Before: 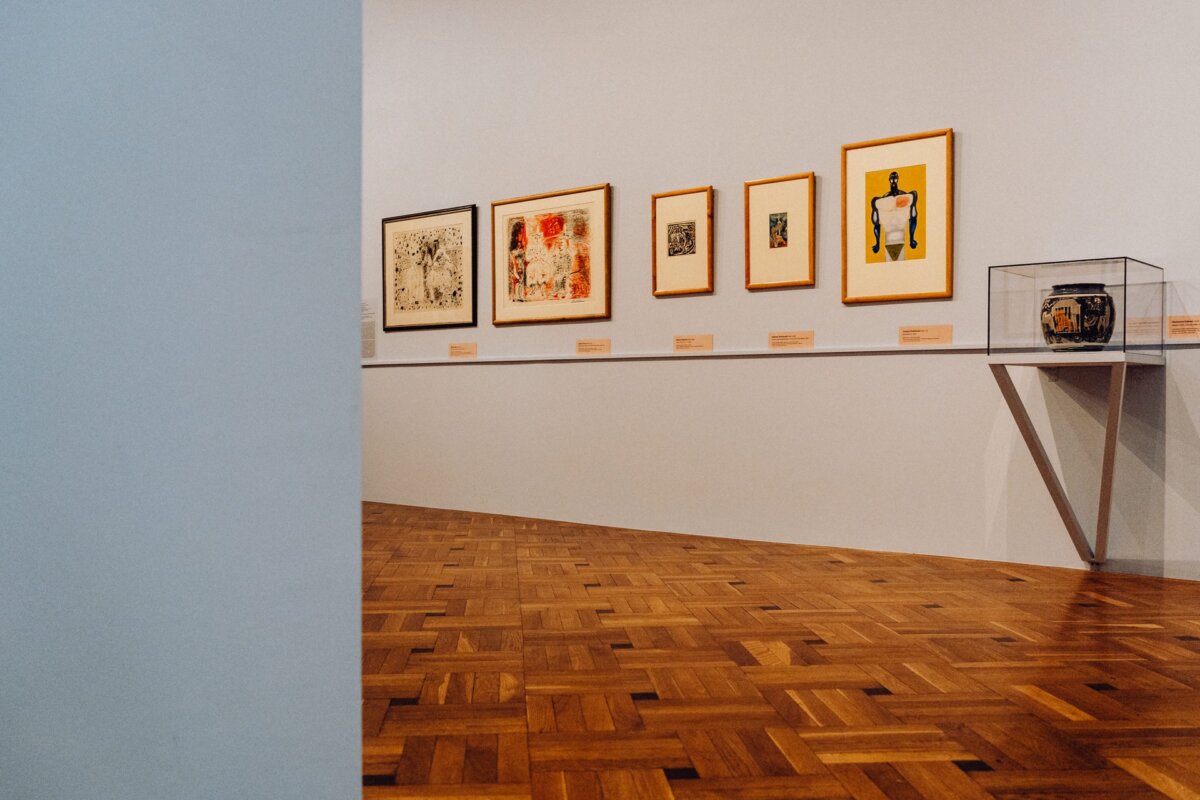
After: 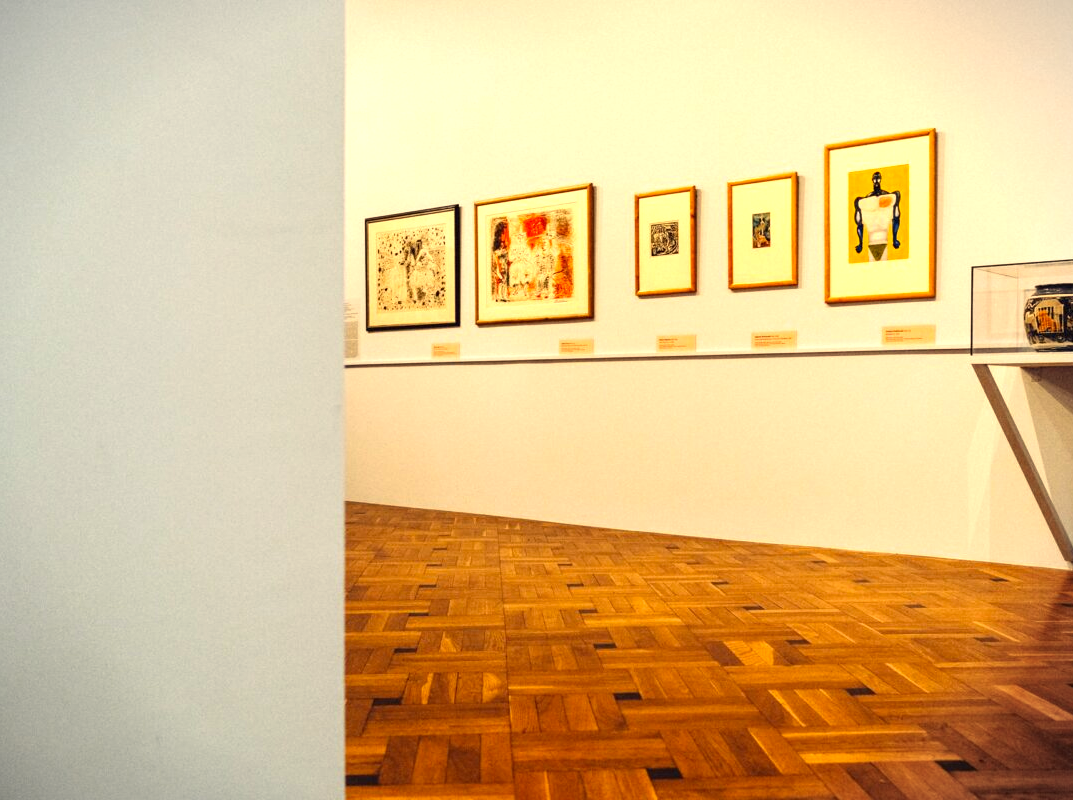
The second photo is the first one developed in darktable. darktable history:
color correction: highlights a* 2.68, highlights b* 22.96
crop and rotate: left 1.429%, right 9.098%
vignetting: fall-off start 97.25%, width/height ratio 1.183
exposure: exposure 0.997 EV, compensate highlight preservation false
